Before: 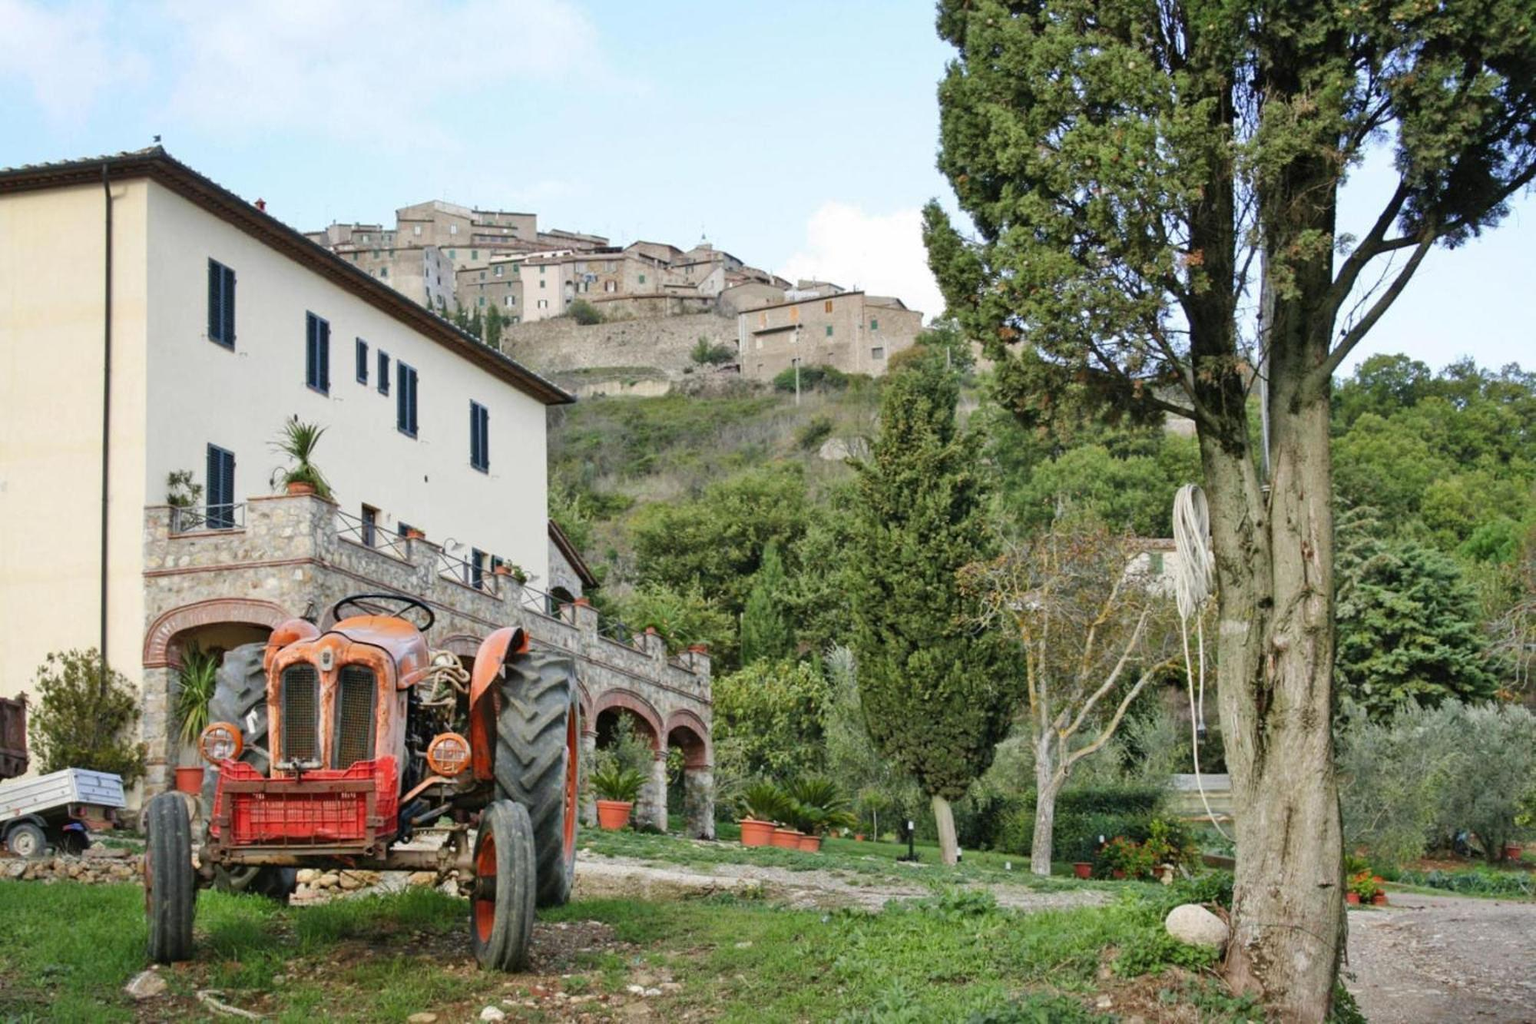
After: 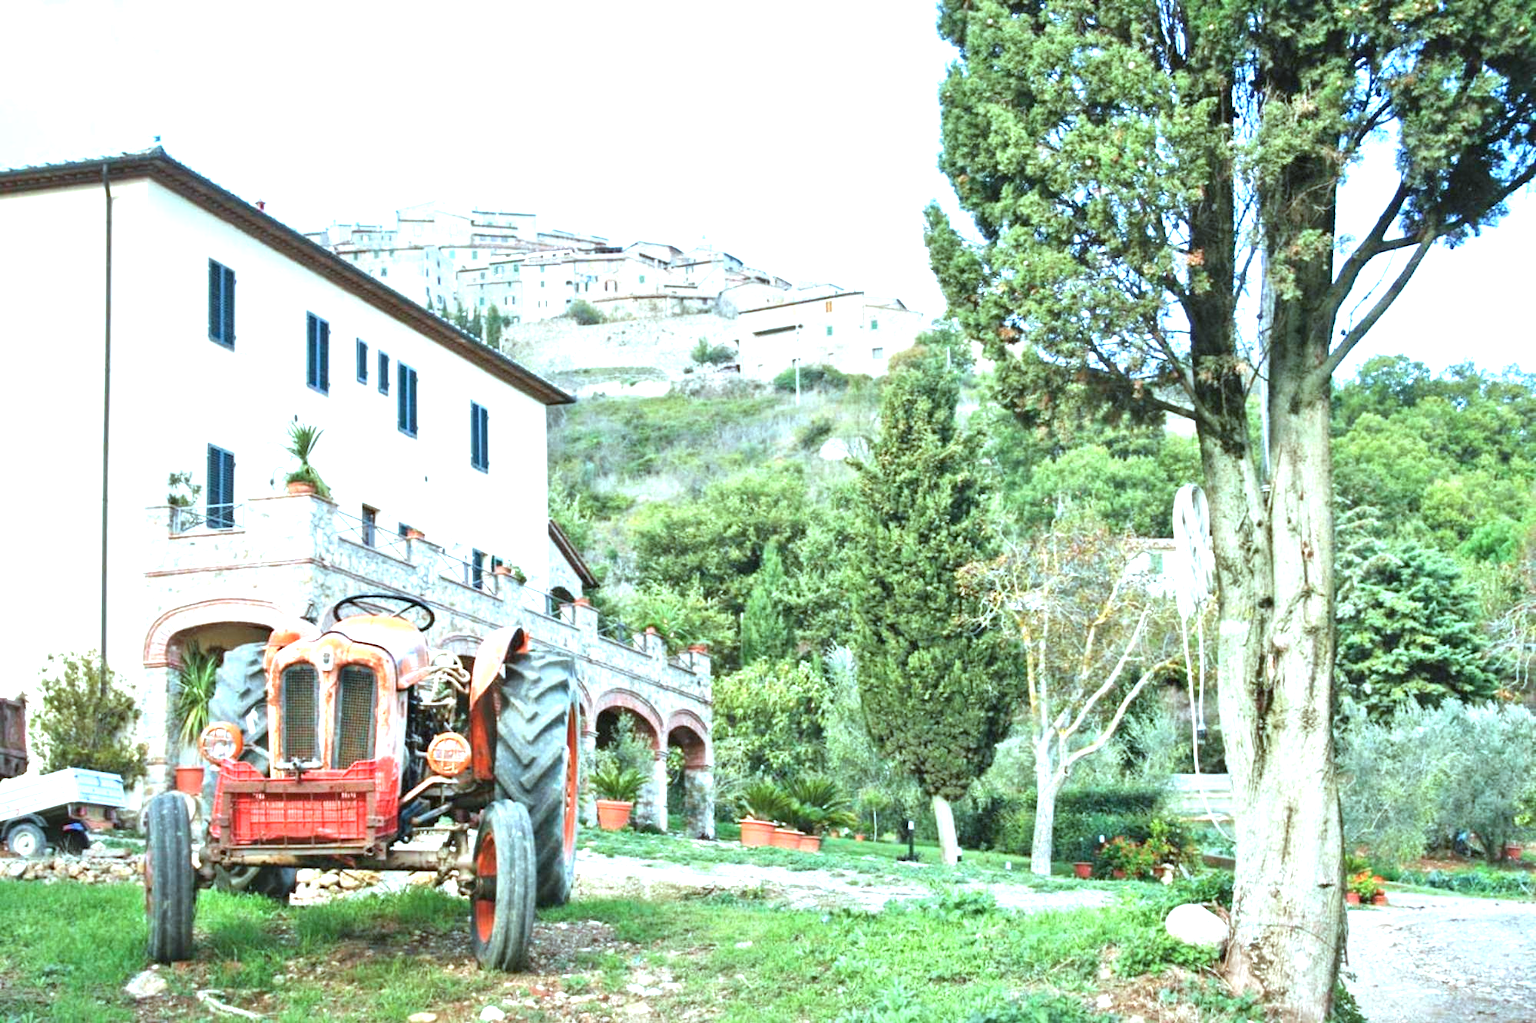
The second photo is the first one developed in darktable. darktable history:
color correction: highlights a* -11.64, highlights b* -15.55
exposure: black level correction 0, exposure 1.699 EV, compensate exposure bias true, compensate highlight preservation false
color balance rgb: perceptual saturation grading › global saturation 0.905%
